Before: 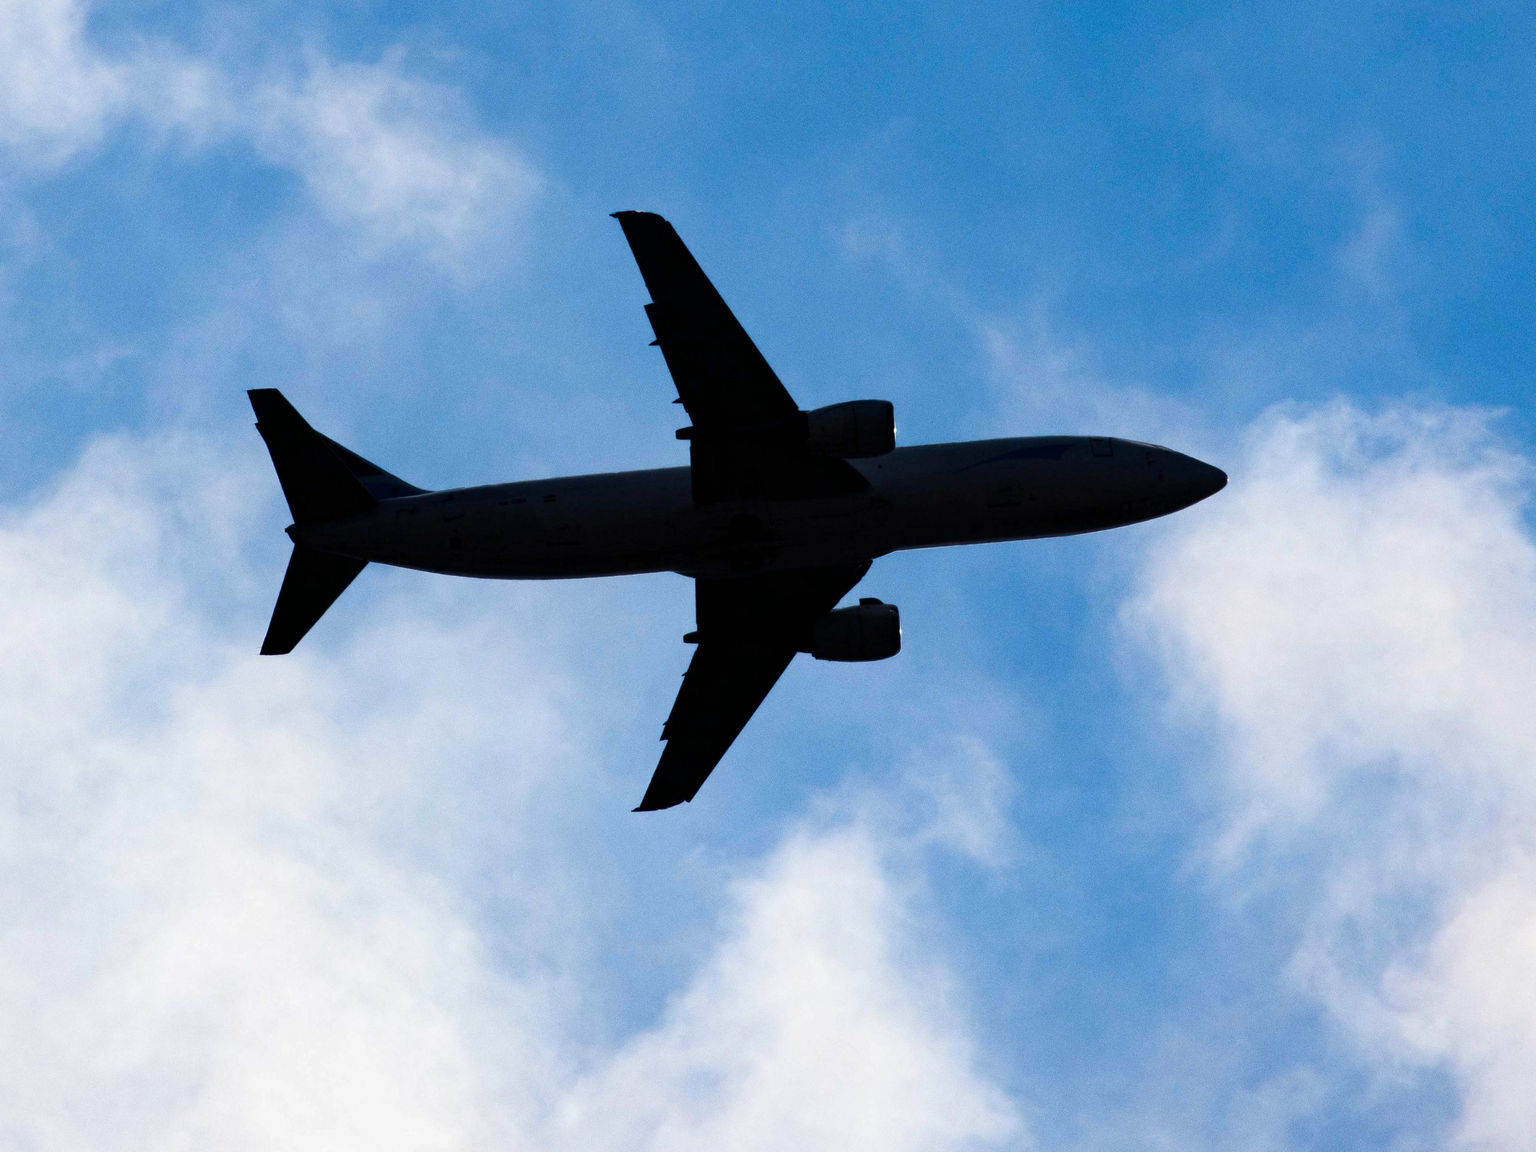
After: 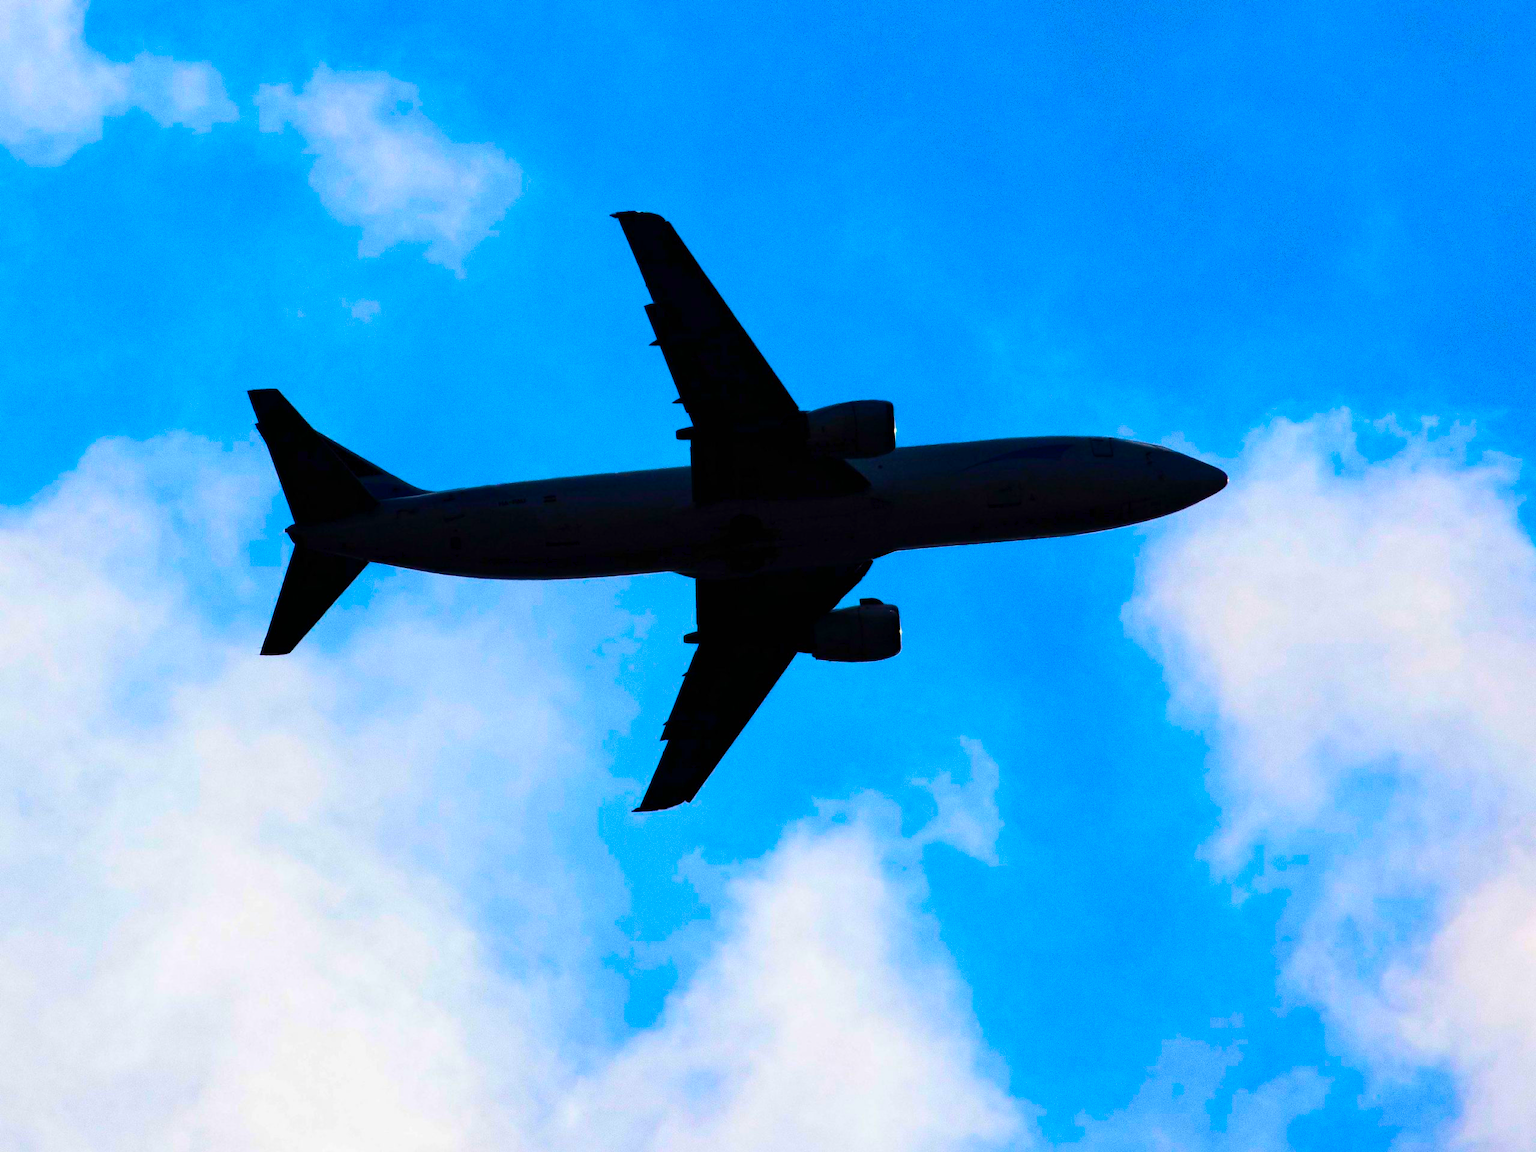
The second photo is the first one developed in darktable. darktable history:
color balance rgb: linear chroma grading › shadows 17.31%, linear chroma grading › highlights 61.714%, linear chroma grading › global chroma 49.774%, perceptual saturation grading › global saturation 0.094%, global vibrance 20%
